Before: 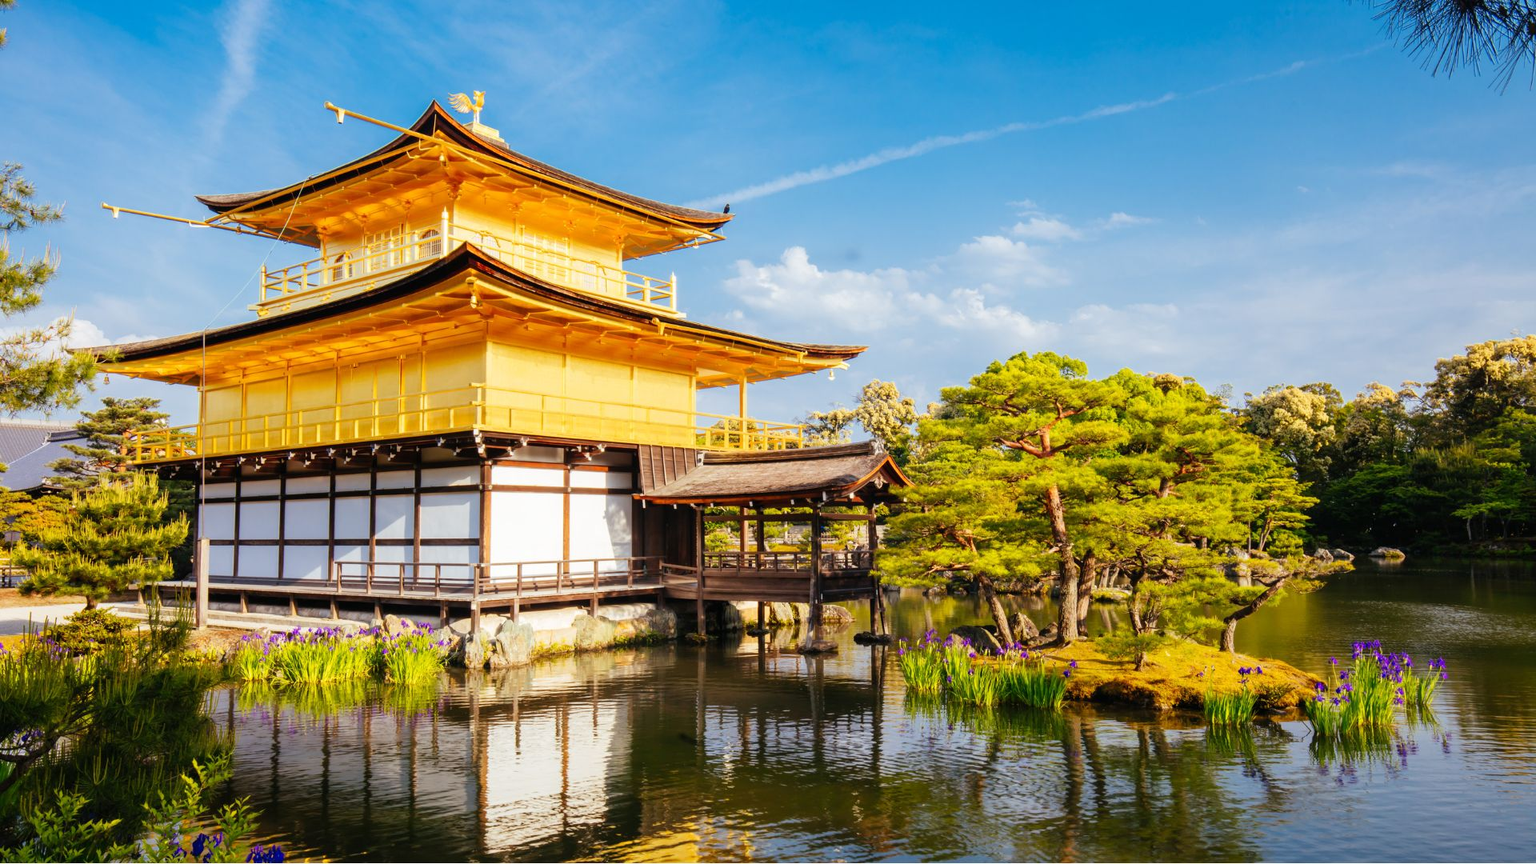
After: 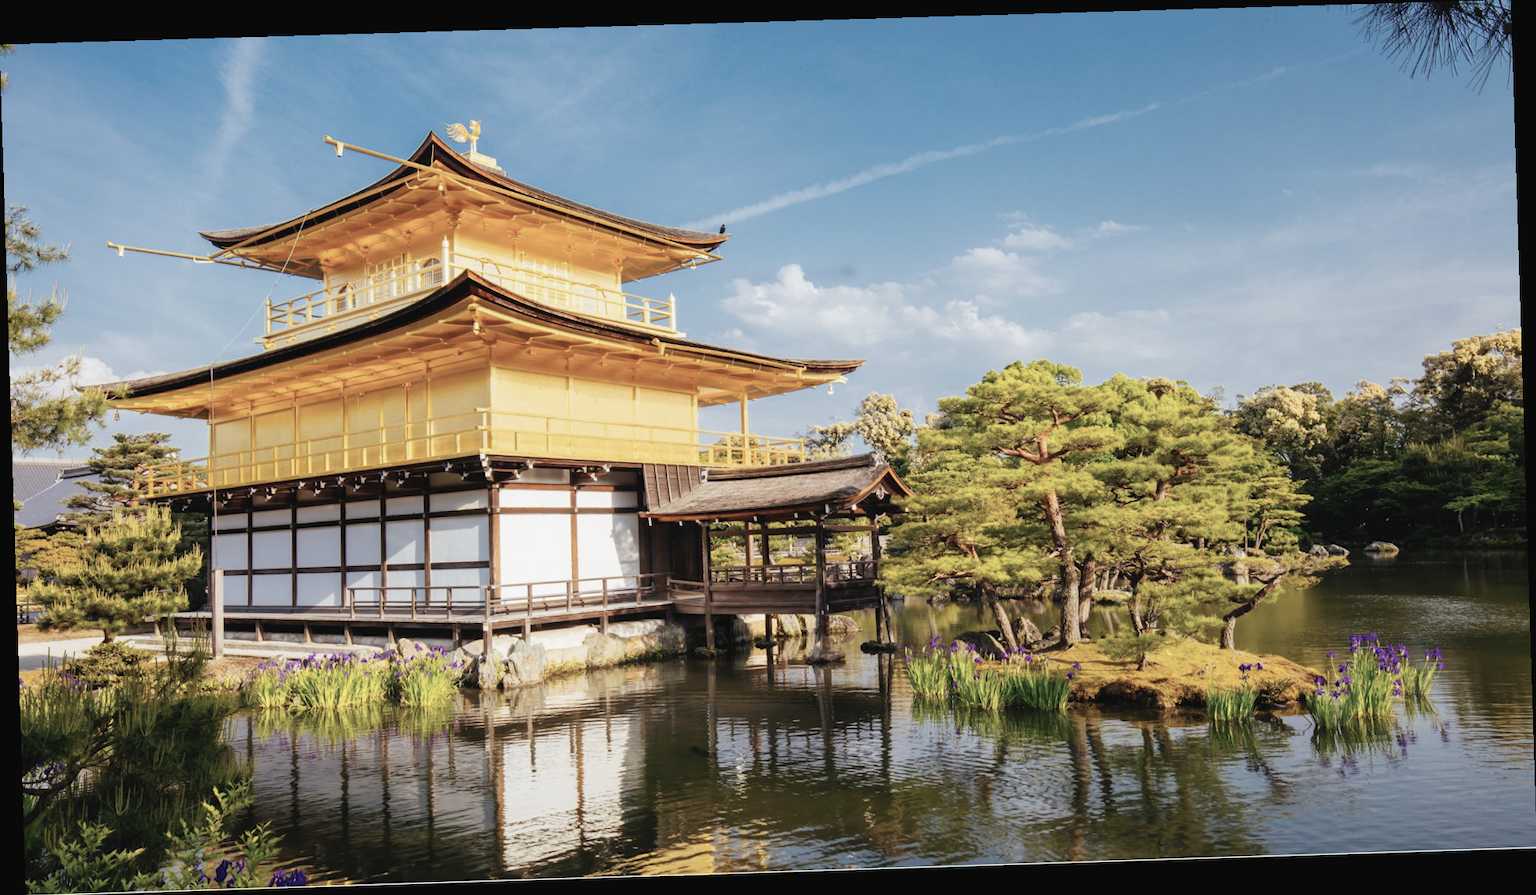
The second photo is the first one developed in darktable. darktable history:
contrast brightness saturation: contrast -0.05, saturation -0.41
rotate and perspective: rotation -1.77°, lens shift (horizontal) 0.004, automatic cropping off
